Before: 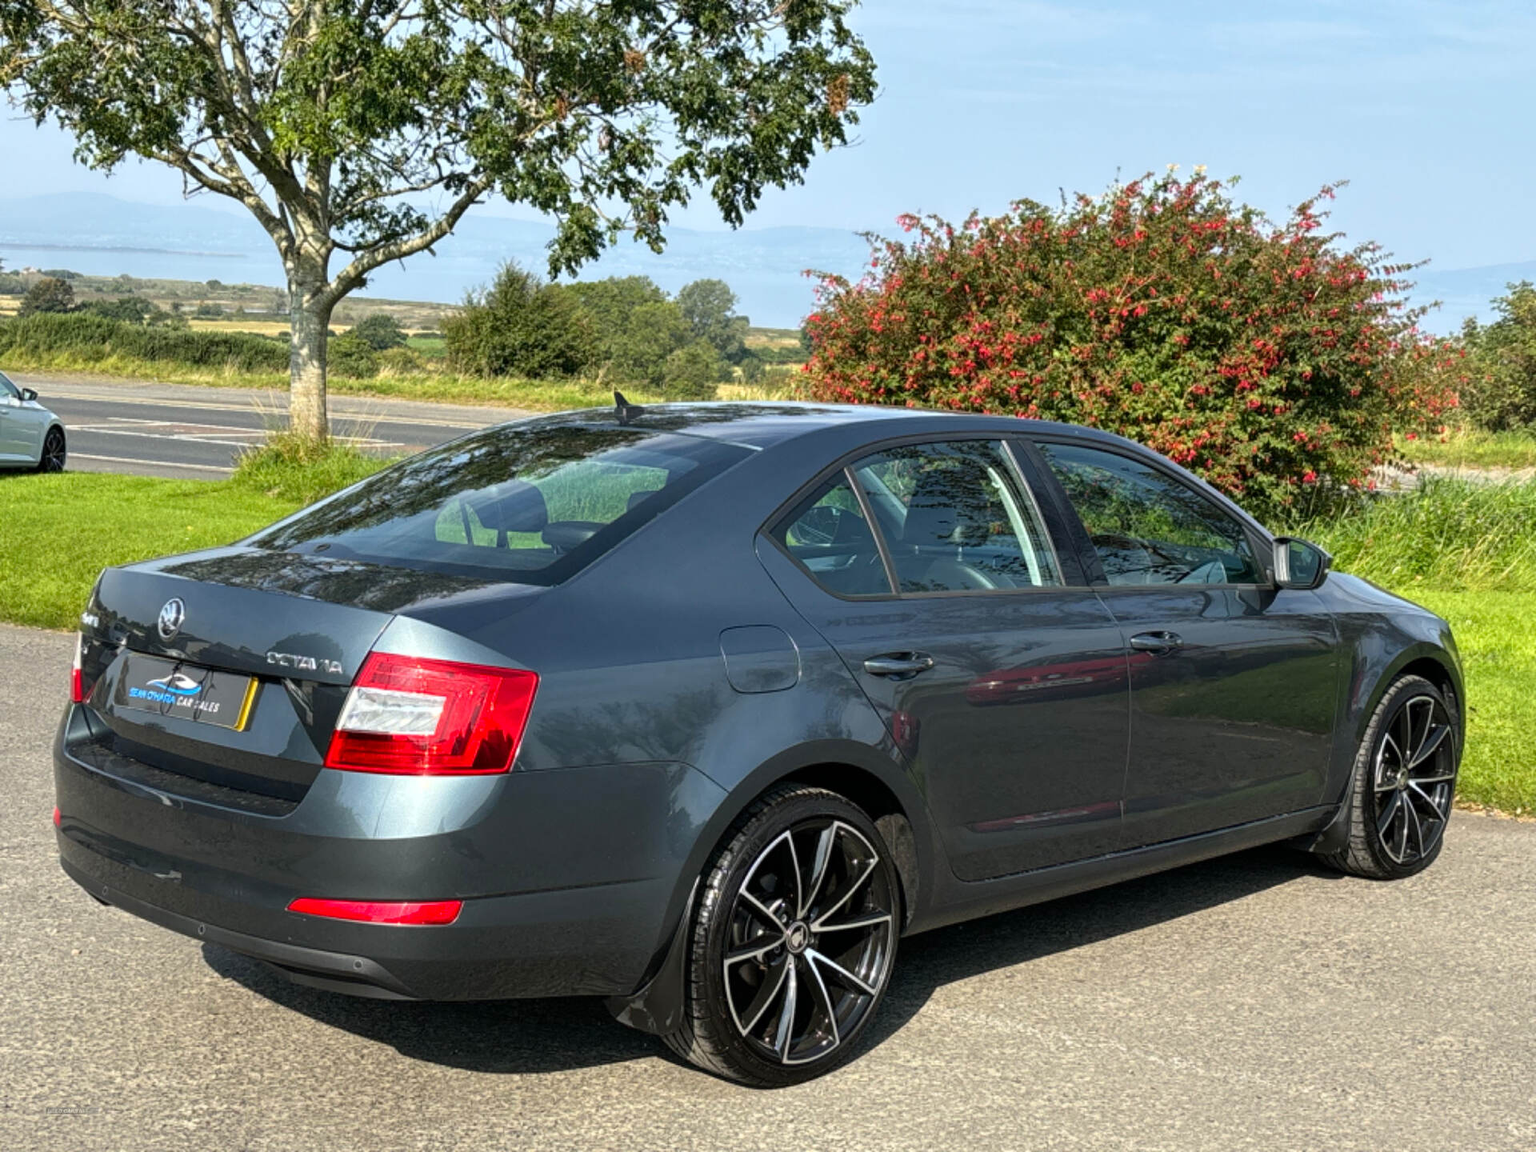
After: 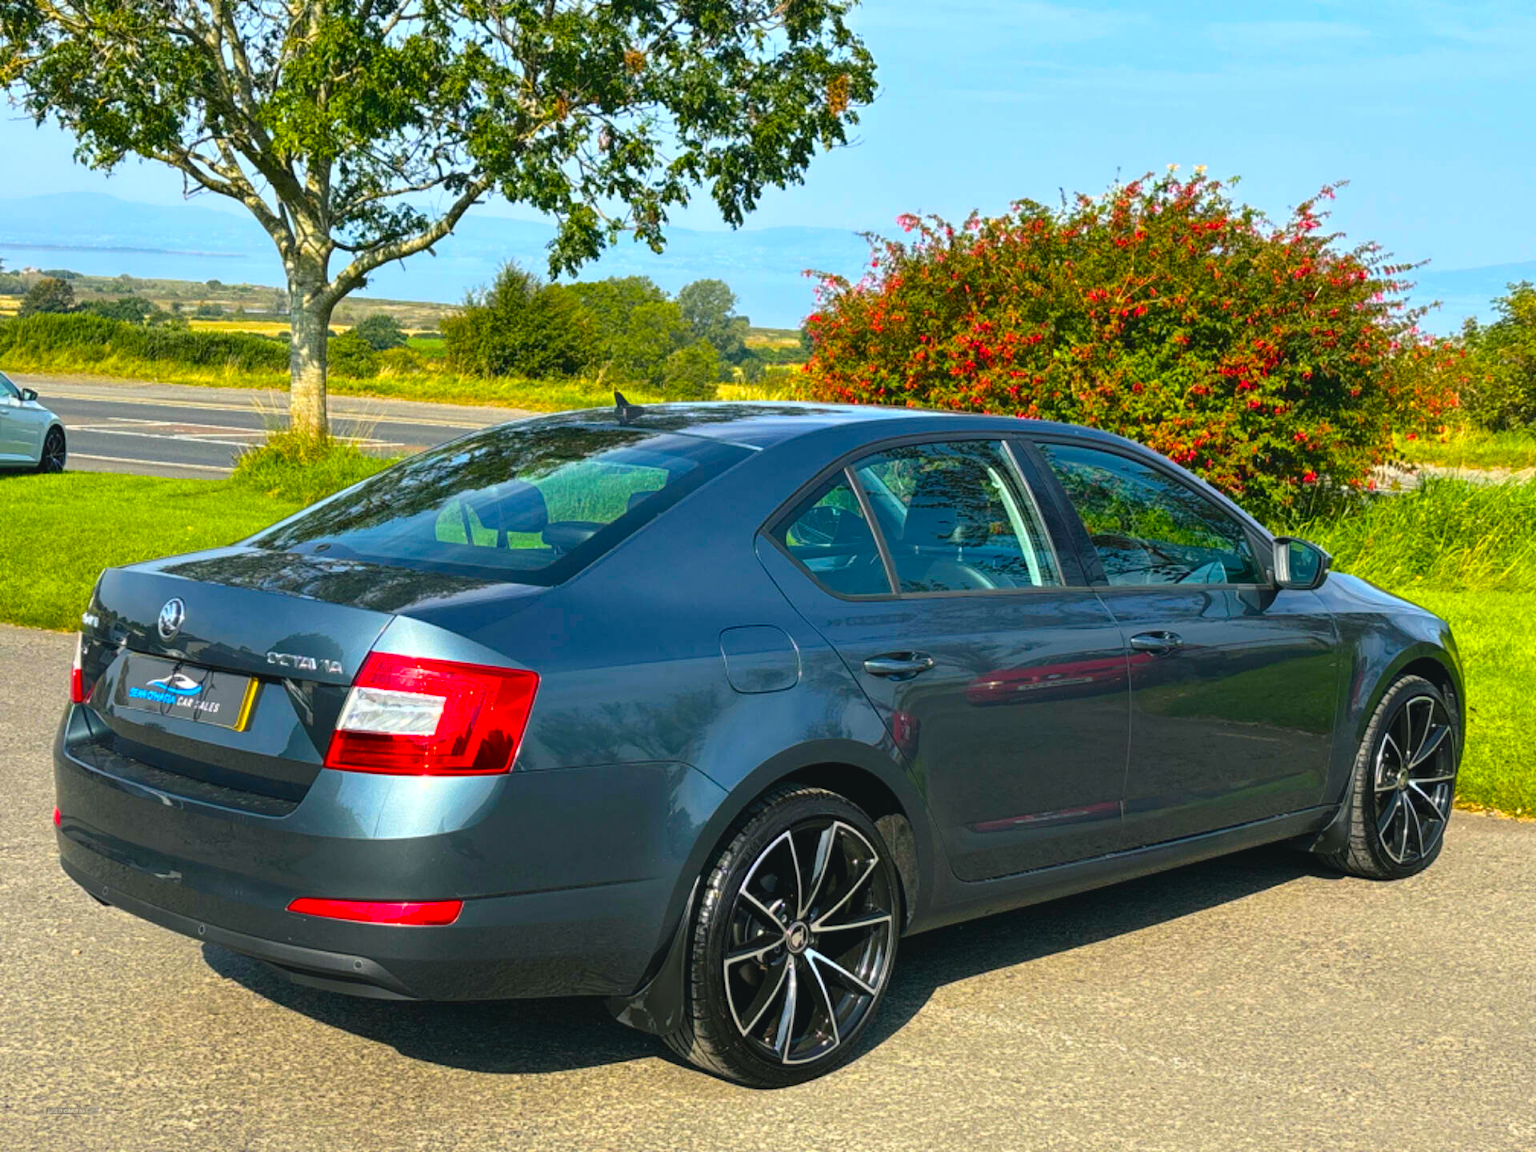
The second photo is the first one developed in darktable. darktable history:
color balance rgb: shadows lift › chroma 2.065%, shadows lift › hue 216.72°, global offset › luminance 0.505%, linear chroma grading › shadows -39.316%, linear chroma grading › highlights 40.525%, linear chroma grading › global chroma 45.218%, linear chroma grading › mid-tones -29.88%, perceptual saturation grading › global saturation 20%, perceptual saturation grading › highlights -25.432%, perceptual saturation grading › shadows 49.622%
